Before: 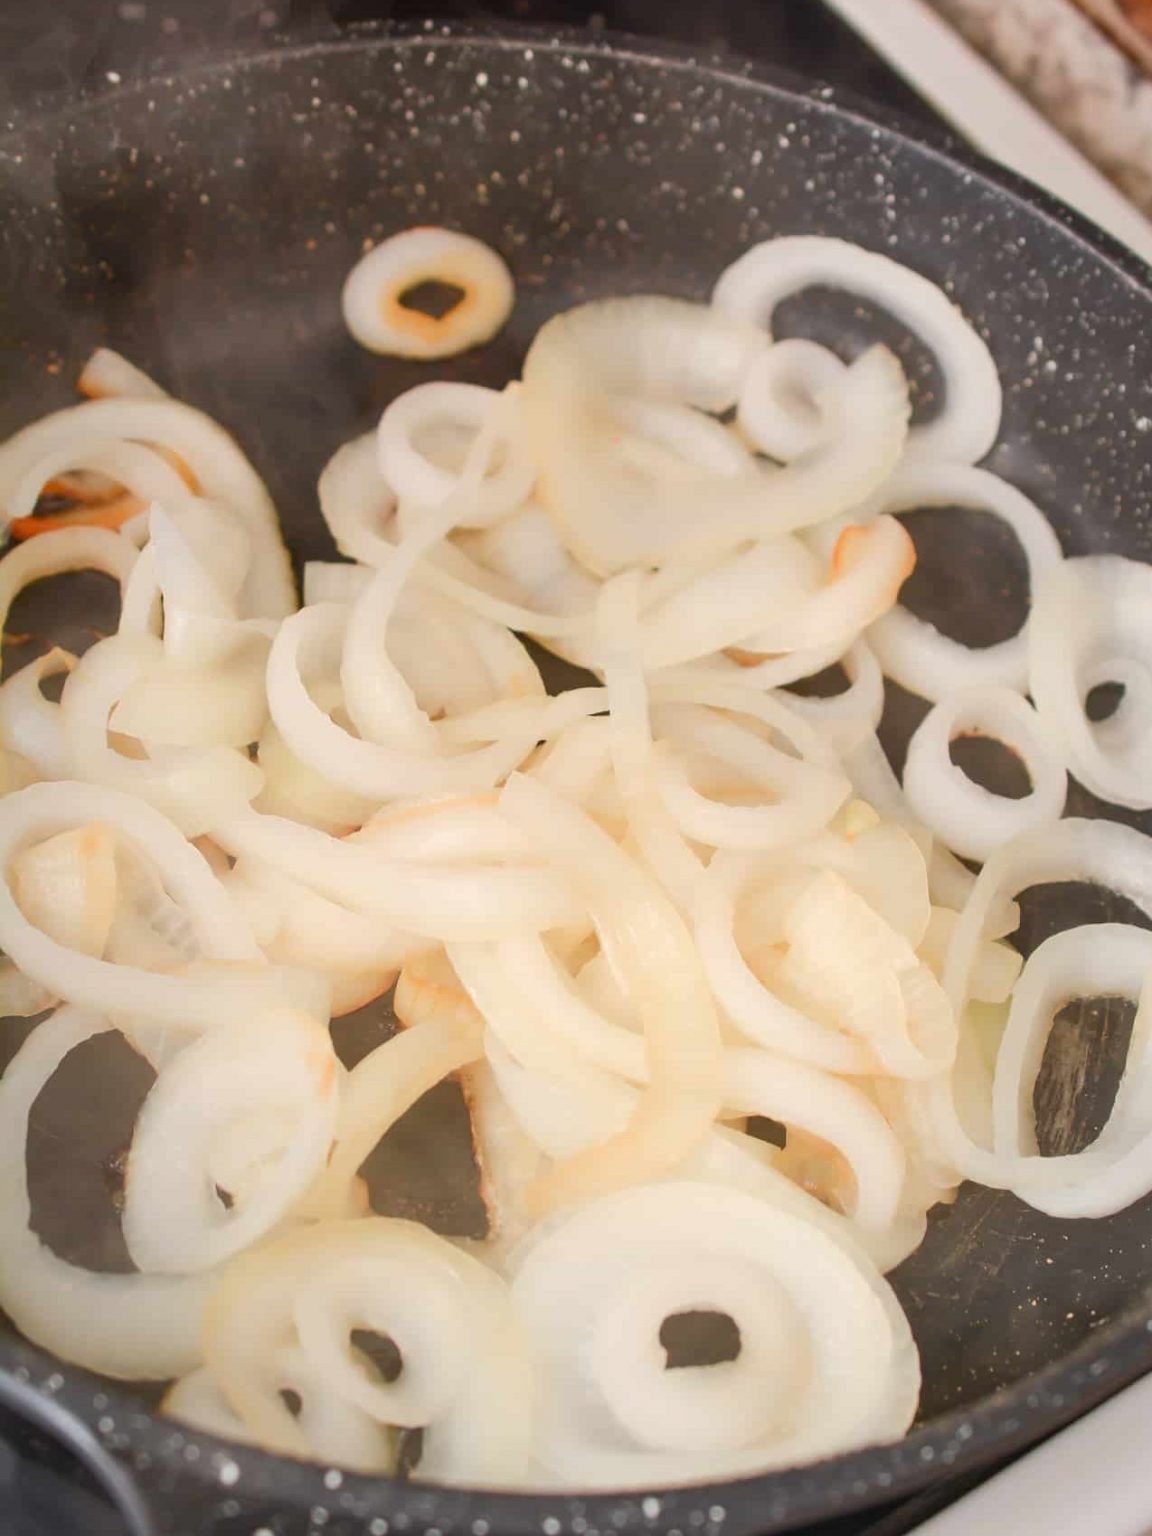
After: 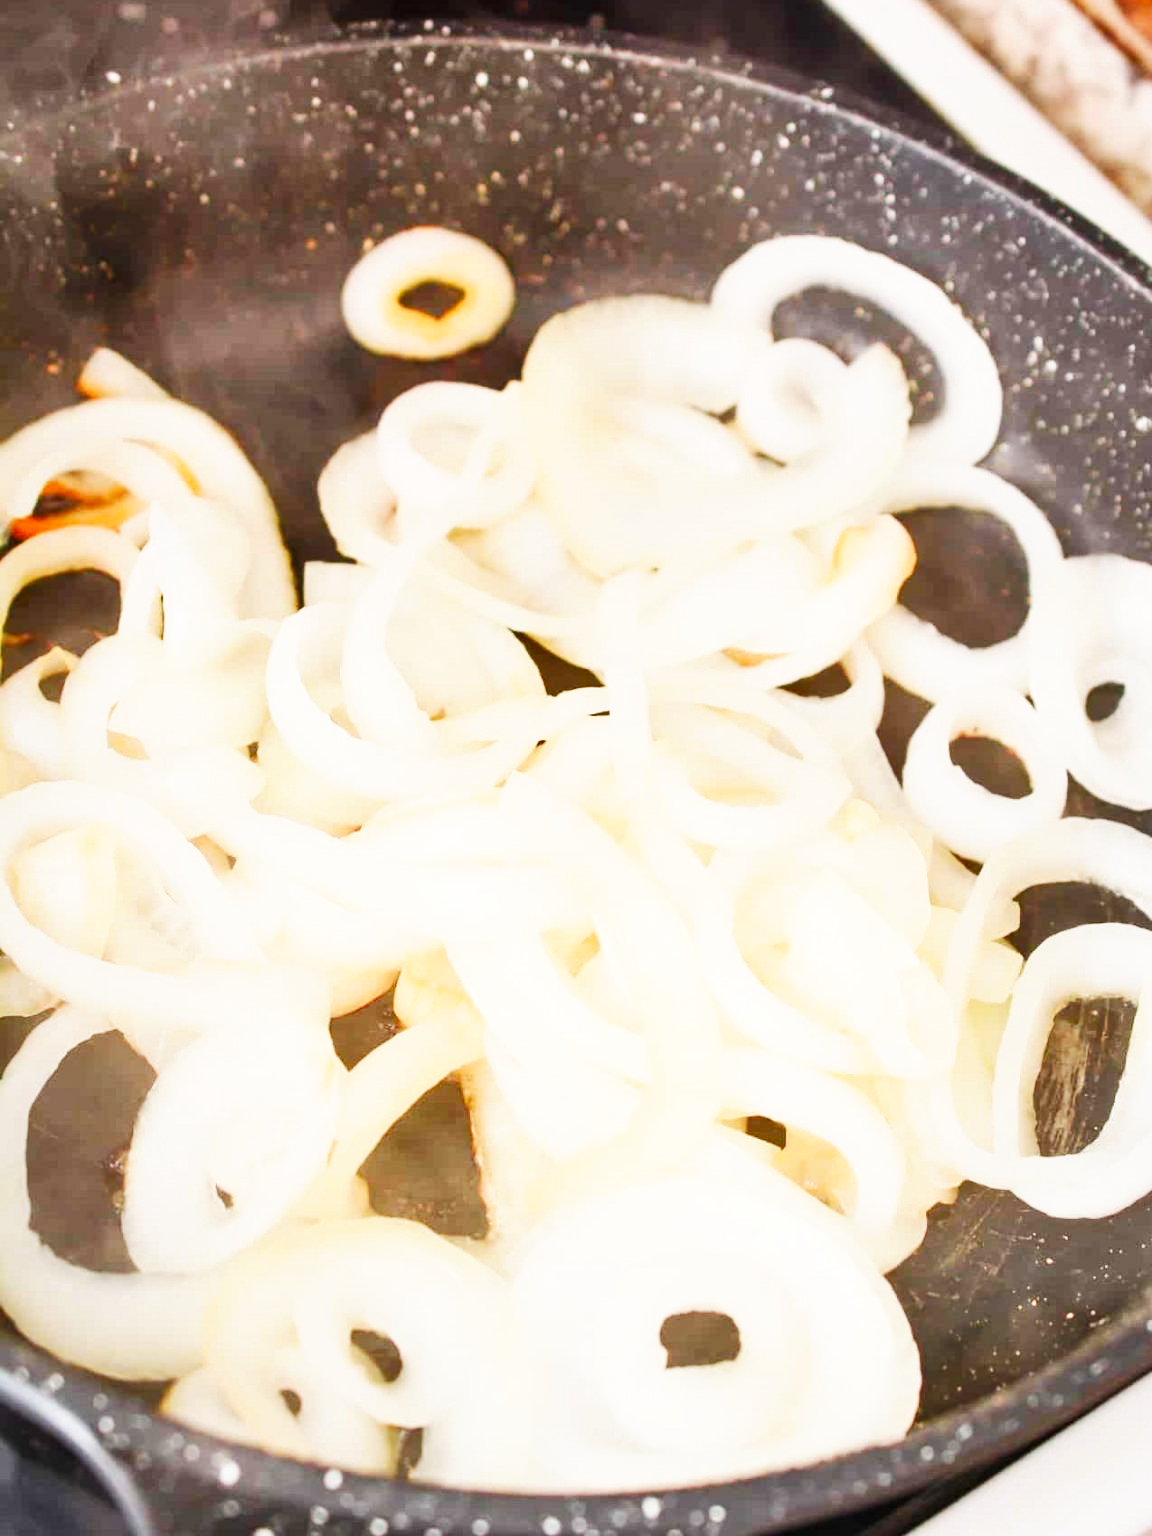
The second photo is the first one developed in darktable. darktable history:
shadows and highlights: shadows 37.27, highlights -28.18, soften with gaussian
base curve: curves: ch0 [(0, 0) (0.007, 0.004) (0.027, 0.03) (0.046, 0.07) (0.207, 0.54) (0.442, 0.872) (0.673, 0.972) (1, 1)], preserve colors none
